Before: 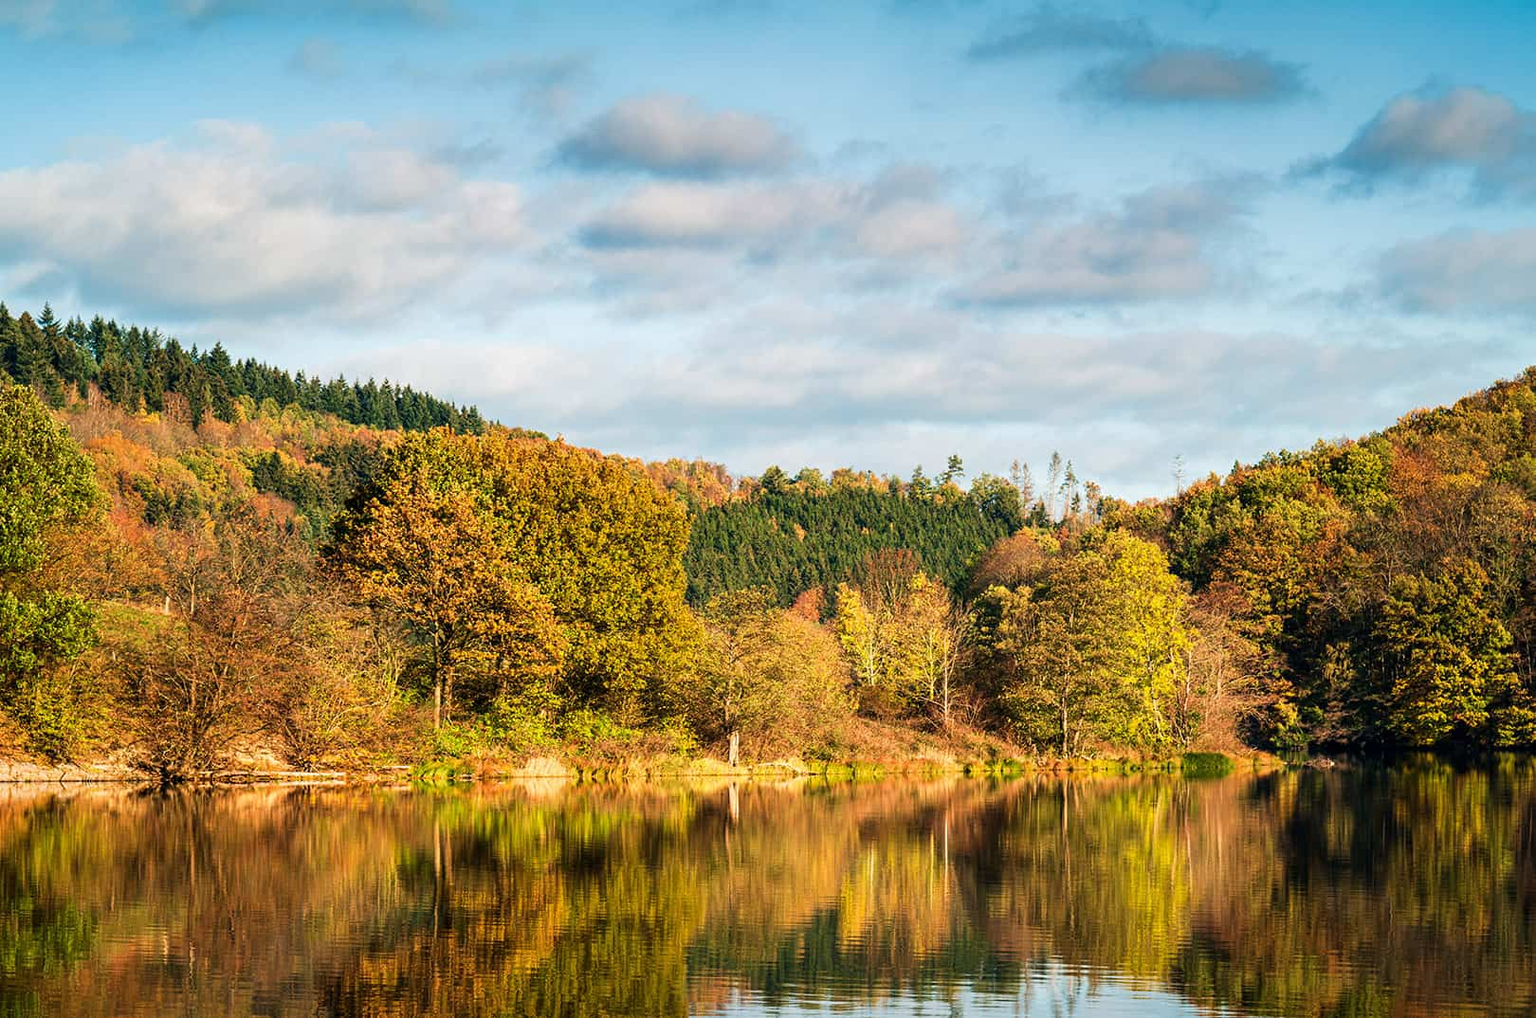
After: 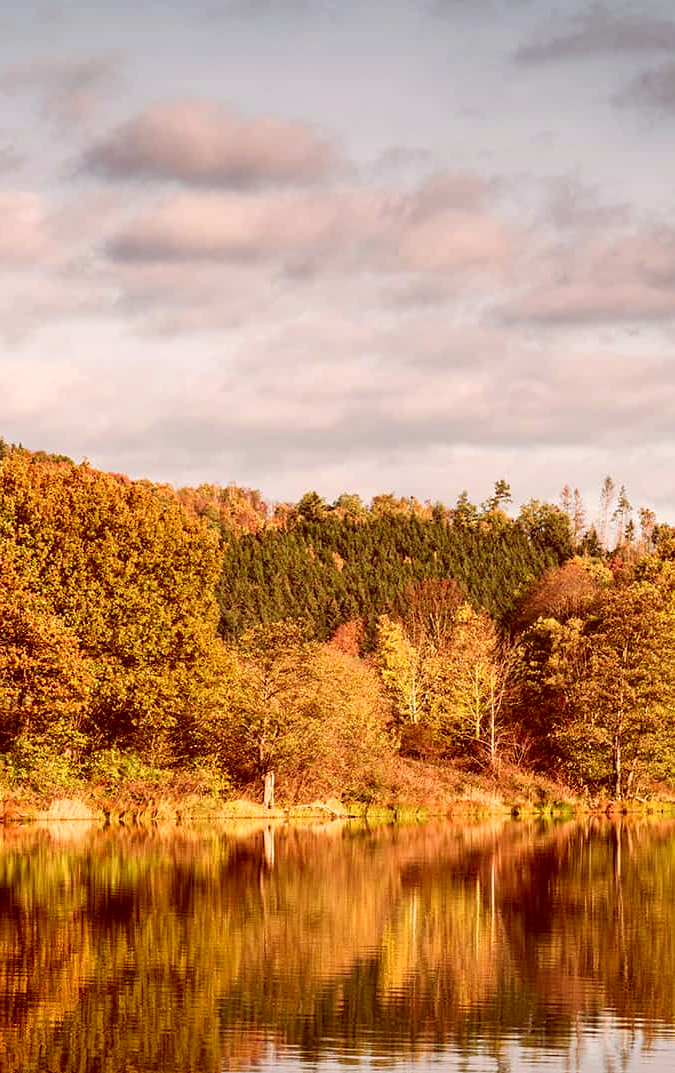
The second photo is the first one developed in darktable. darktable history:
color correction: highlights a* 9.03, highlights b* 8.71, shadows a* 40, shadows b* 40, saturation 0.8
crop: left 31.229%, right 27.105%
